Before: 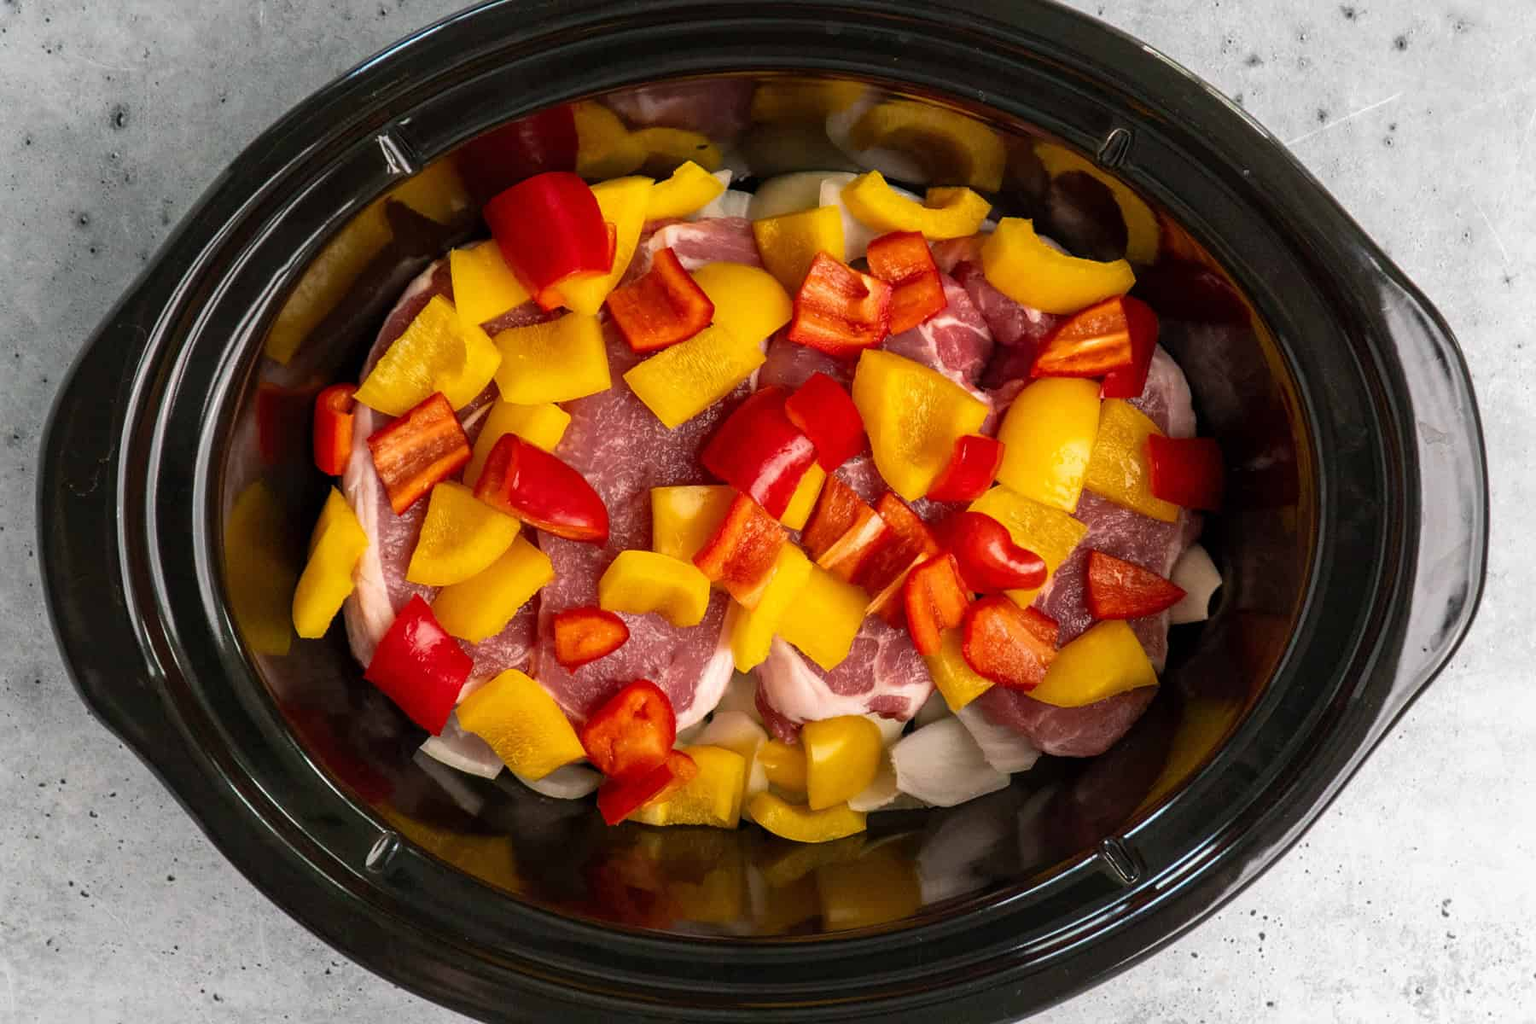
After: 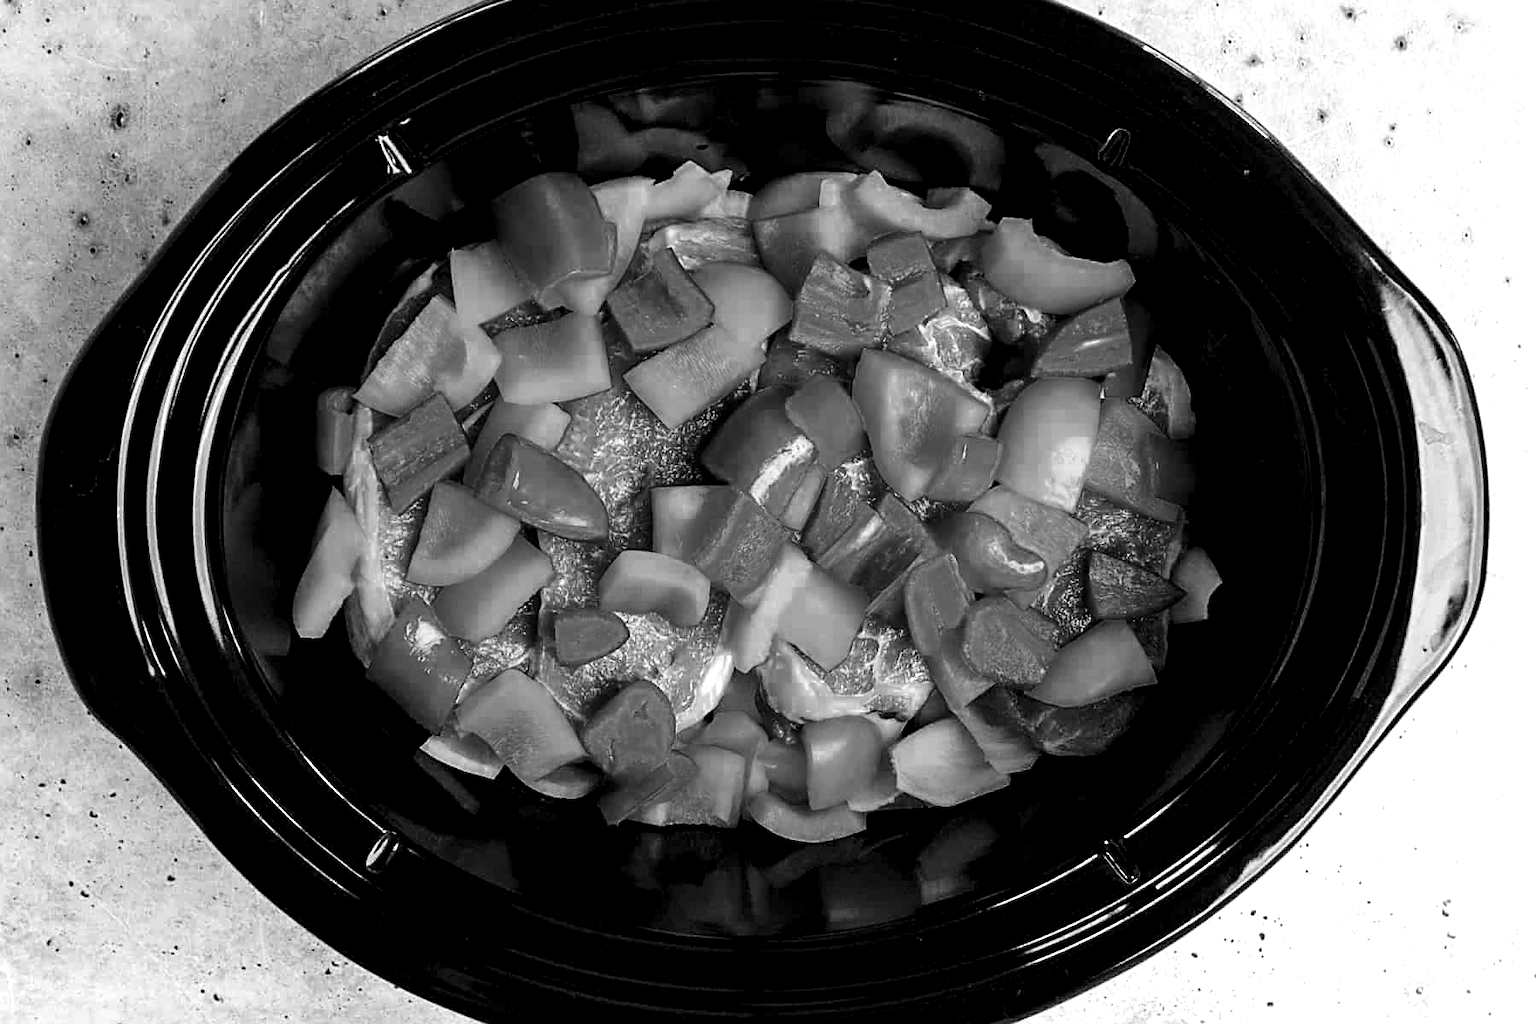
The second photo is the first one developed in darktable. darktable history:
levels: levels [0.129, 0.519, 0.867]
color zones: curves: ch0 [(0.002, 0.589) (0.107, 0.484) (0.146, 0.249) (0.217, 0.352) (0.309, 0.525) (0.39, 0.404) (0.455, 0.169) (0.597, 0.055) (0.724, 0.212) (0.775, 0.691) (0.869, 0.571) (1, 0.587)]; ch1 [(0, 0) (0.143, 0) (0.286, 0) (0.429, 0) (0.571, 0) (0.714, 0) (0.857, 0)]
sharpen: on, module defaults
tone curve: curves: ch0 [(0, 0) (0.071, 0.047) (0.266, 0.26) (0.483, 0.554) (0.753, 0.811) (1, 0.983)]; ch1 [(0, 0) (0.346, 0.307) (0.408, 0.387) (0.463, 0.465) (0.482, 0.493) (0.502, 0.5) (0.517, 0.502) (0.55, 0.548) (0.597, 0.61) (0.651, 0.698) (1, 1)]; ch2 [(0, 0) (0.346, 0.34) (0.434, 0.46) (0.485, 0.494) (0.5, 0.494) (0.517, 0.506) (0.526, 0.545) (0.583, 0.61) (0.625, 0.659) (1, 1)], color space Lab, independent channels, preserve colors none
